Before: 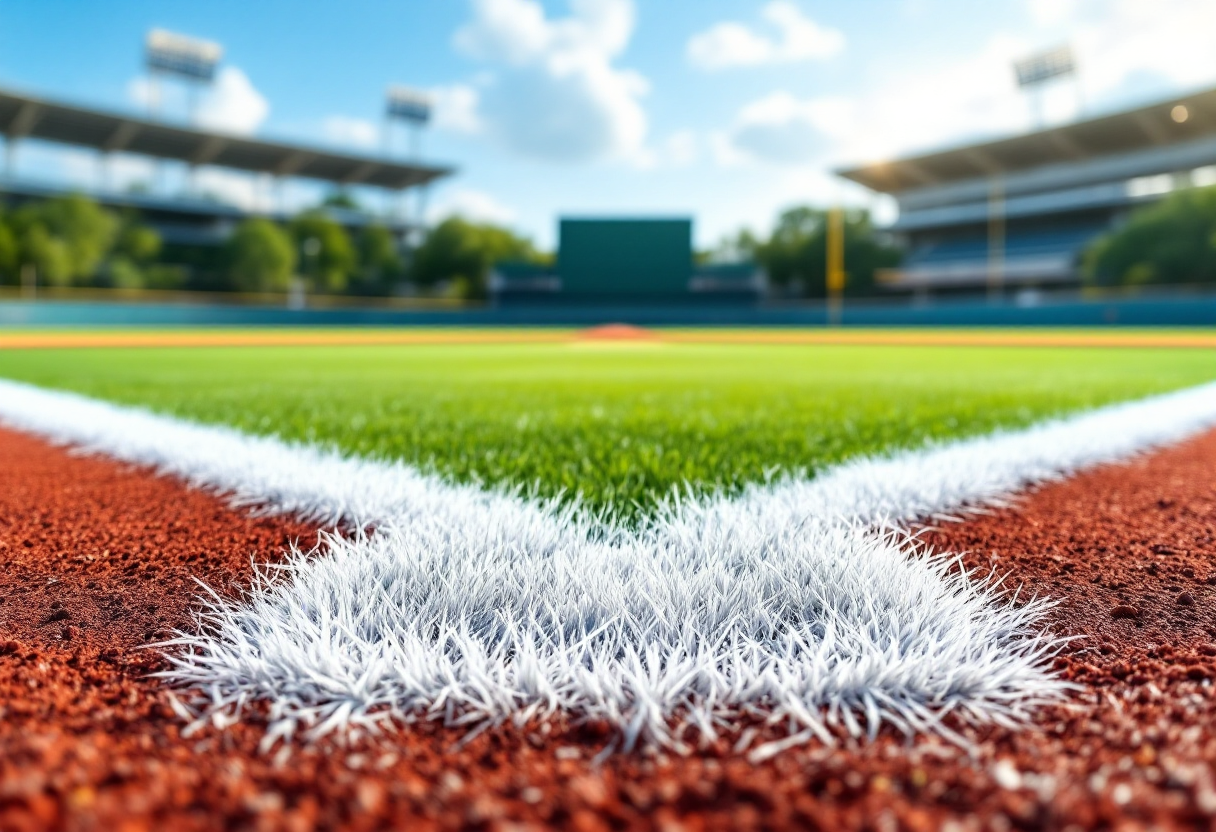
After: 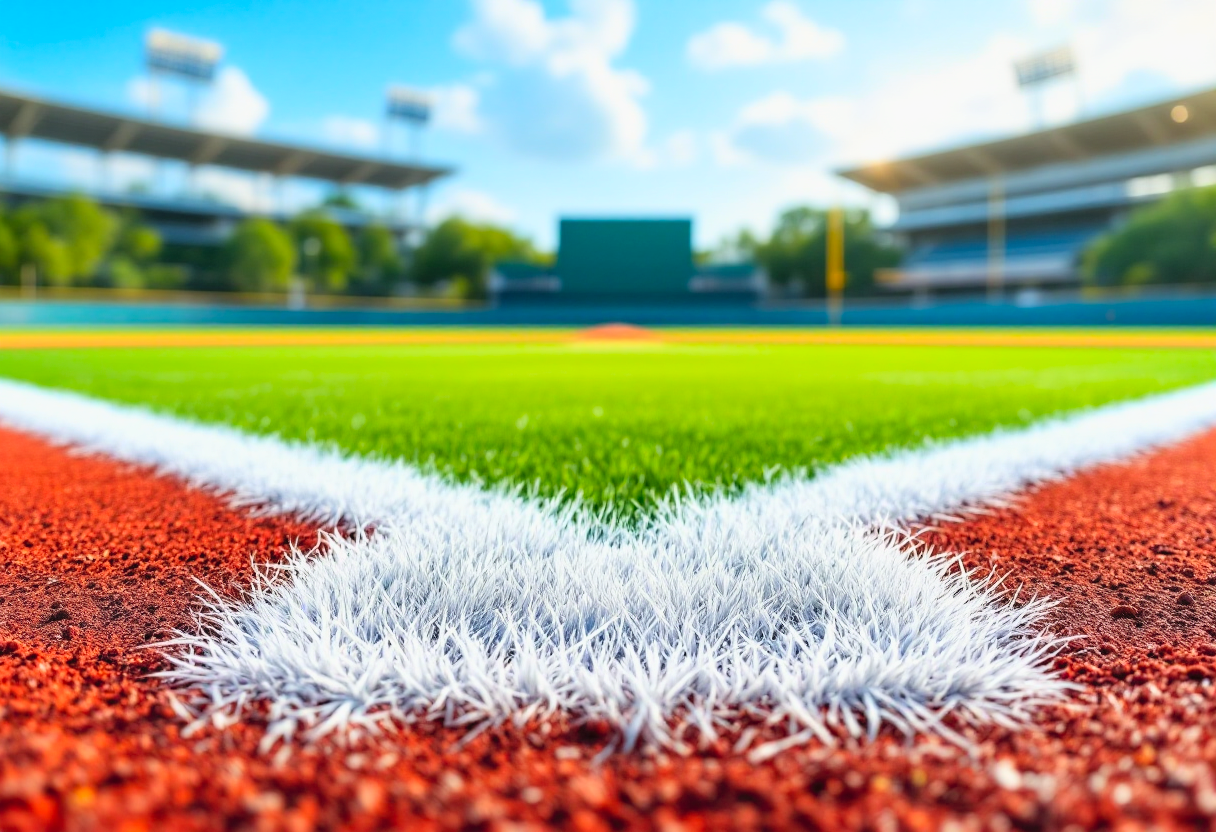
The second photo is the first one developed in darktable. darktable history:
contrast brightness saturation: contrast 0.069, brightness 0.174, saturation 0.413
exposure: exposure -0.109 EV, compensate highlight preservation false
